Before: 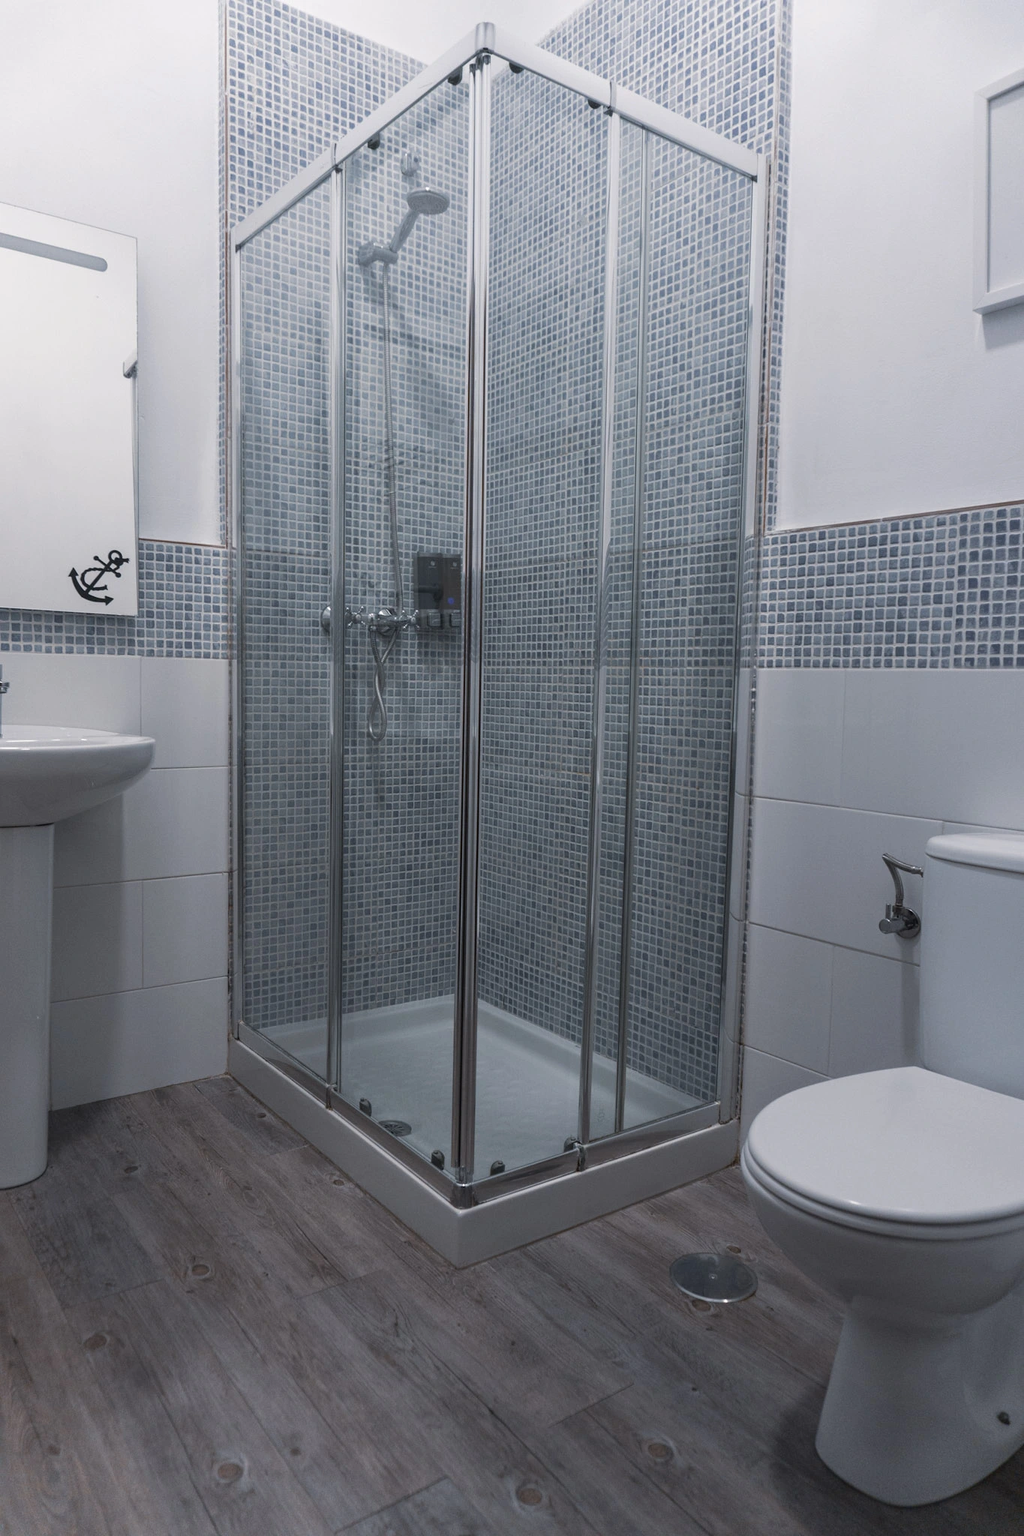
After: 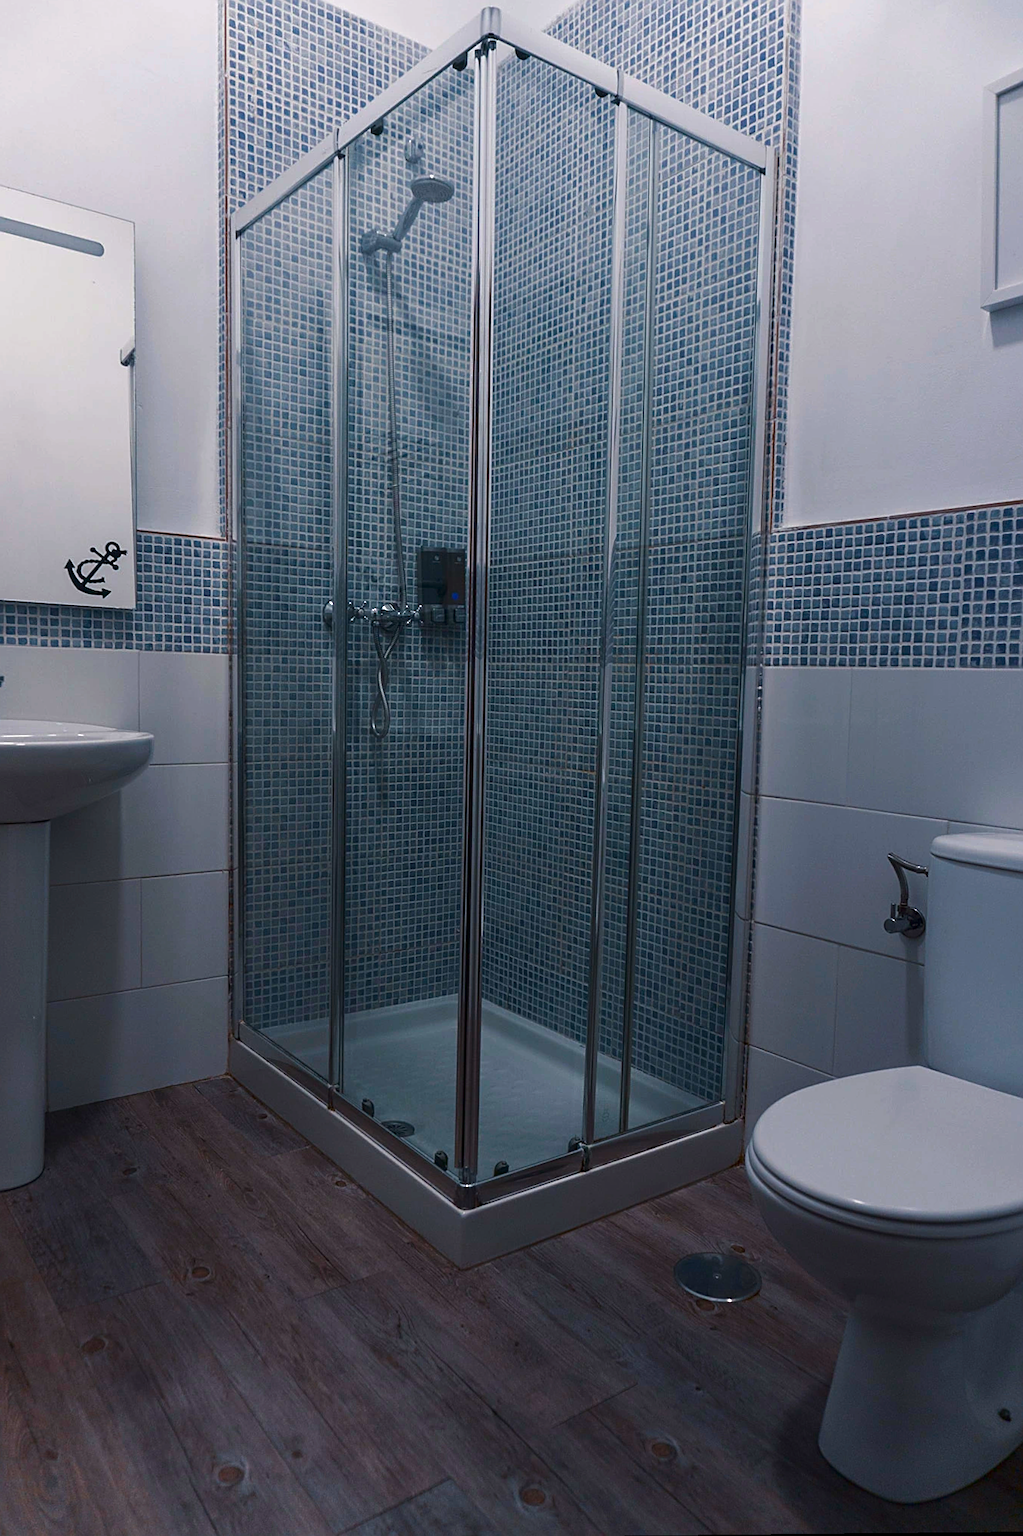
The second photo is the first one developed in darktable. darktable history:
white balance: emerald 1
contrast brightness saturation: brightness -0.25, saturation 0.2
color balance rgb: perceptual saturation grading › global saturation 30%, global vibrance 20%
rotate and perspective: rotation 0.174°, lens shift (vertical) 0.013, lens shift (horizontal) 0.019, shear 0.001, automatic cropping original format, crop left 0.007, crop right 0.991, crop top 0.016, crop bottom 0.997
sharpen: on, module defaults
